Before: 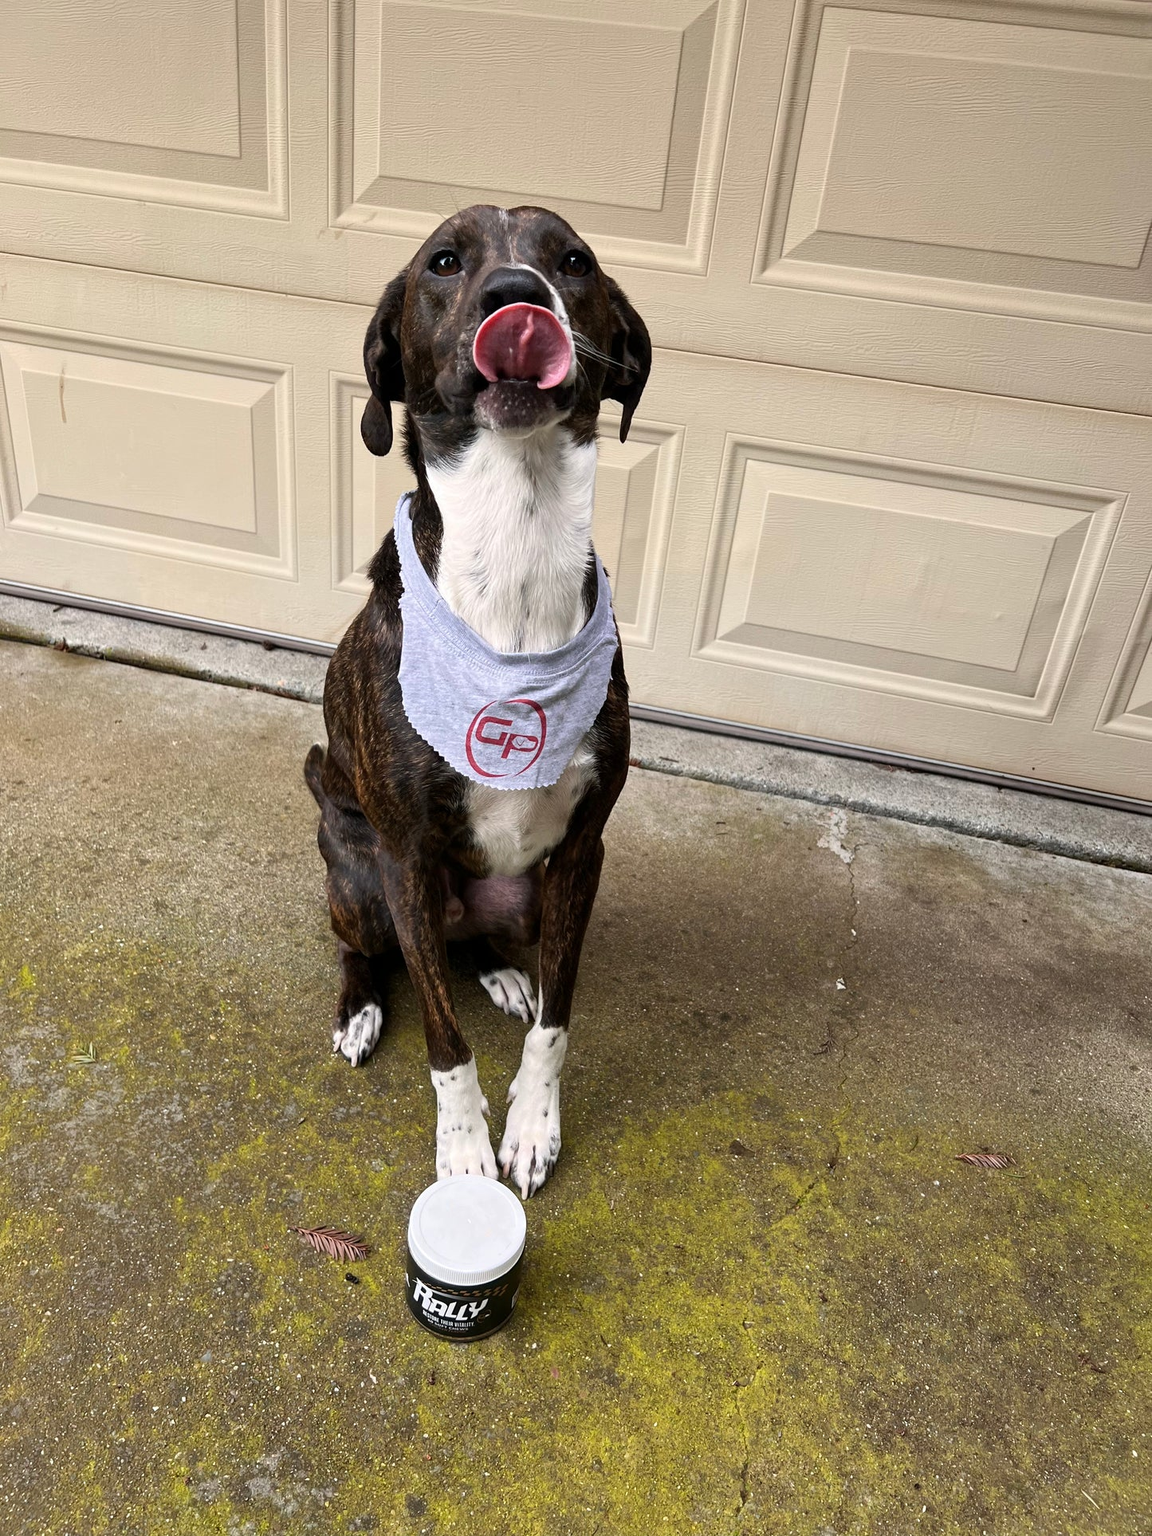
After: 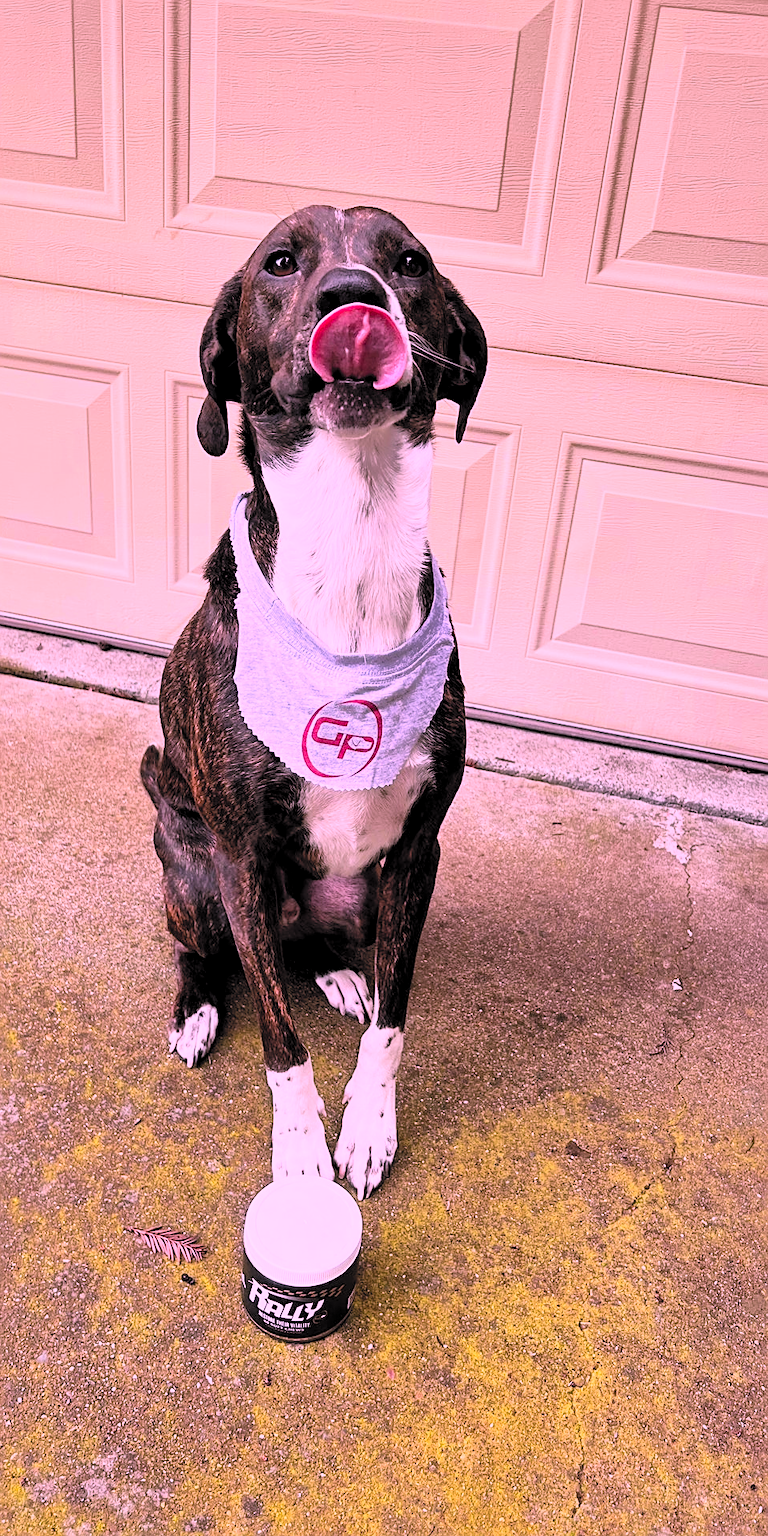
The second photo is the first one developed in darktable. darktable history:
color correction: highlights a* 19.47, highlights b* -11.18, saturation 1.69
shadows and highlights: shadows 39.32, highlights -60.1
sharpen: on, module defaults
local contrast: highlights 106%, shadows 97%, detail 119%, midtone range 0.2
filmic rgb: middle gray luminance 29.88%, black relative exposure -8.94 EV, white relative exposure 6.98 EV, target black luminance 0%, hardness 2.96, latitude 2.67%, contrast 0.962, highlights saturation mix 4.86%, shadows ↔ highlights balance 11.84%
crop and rotate: left 14.299%, right 19.021%
contrast brightness saturation: contrast 0.421, brightness 0.558, saturation -0.197
